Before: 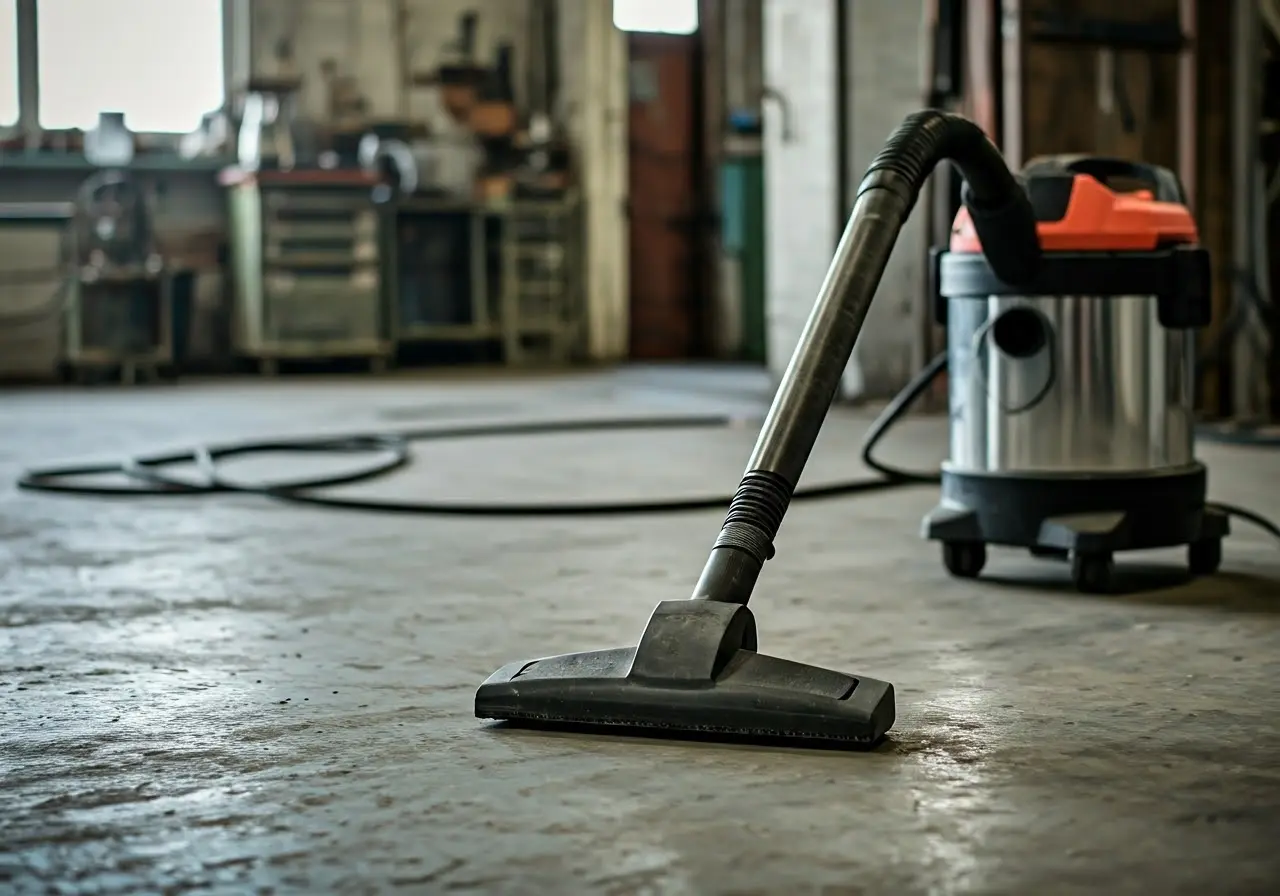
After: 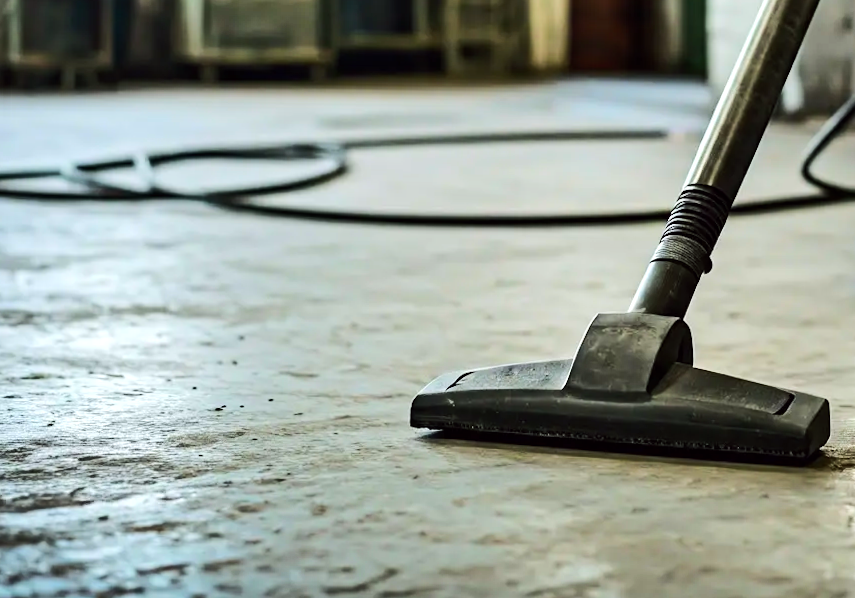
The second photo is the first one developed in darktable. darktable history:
rgb curve: curves: ch0 [(0, 0) (0.284, 0.292) (0.505, 0.644) (1, 1)], compensate middle gray true
crop and rotate: angle -0.82°, left 3.85%, top 31.828%, right 27.992%
color balance: lift [1, 1.001, 0.999, 1.001], gamma [1, 1.004, 1.007, 0.993], gain [1, 0.991, 0.987, 1.013], contrast 7.5%, contrast fulcrum 10%, output saturation 115%
